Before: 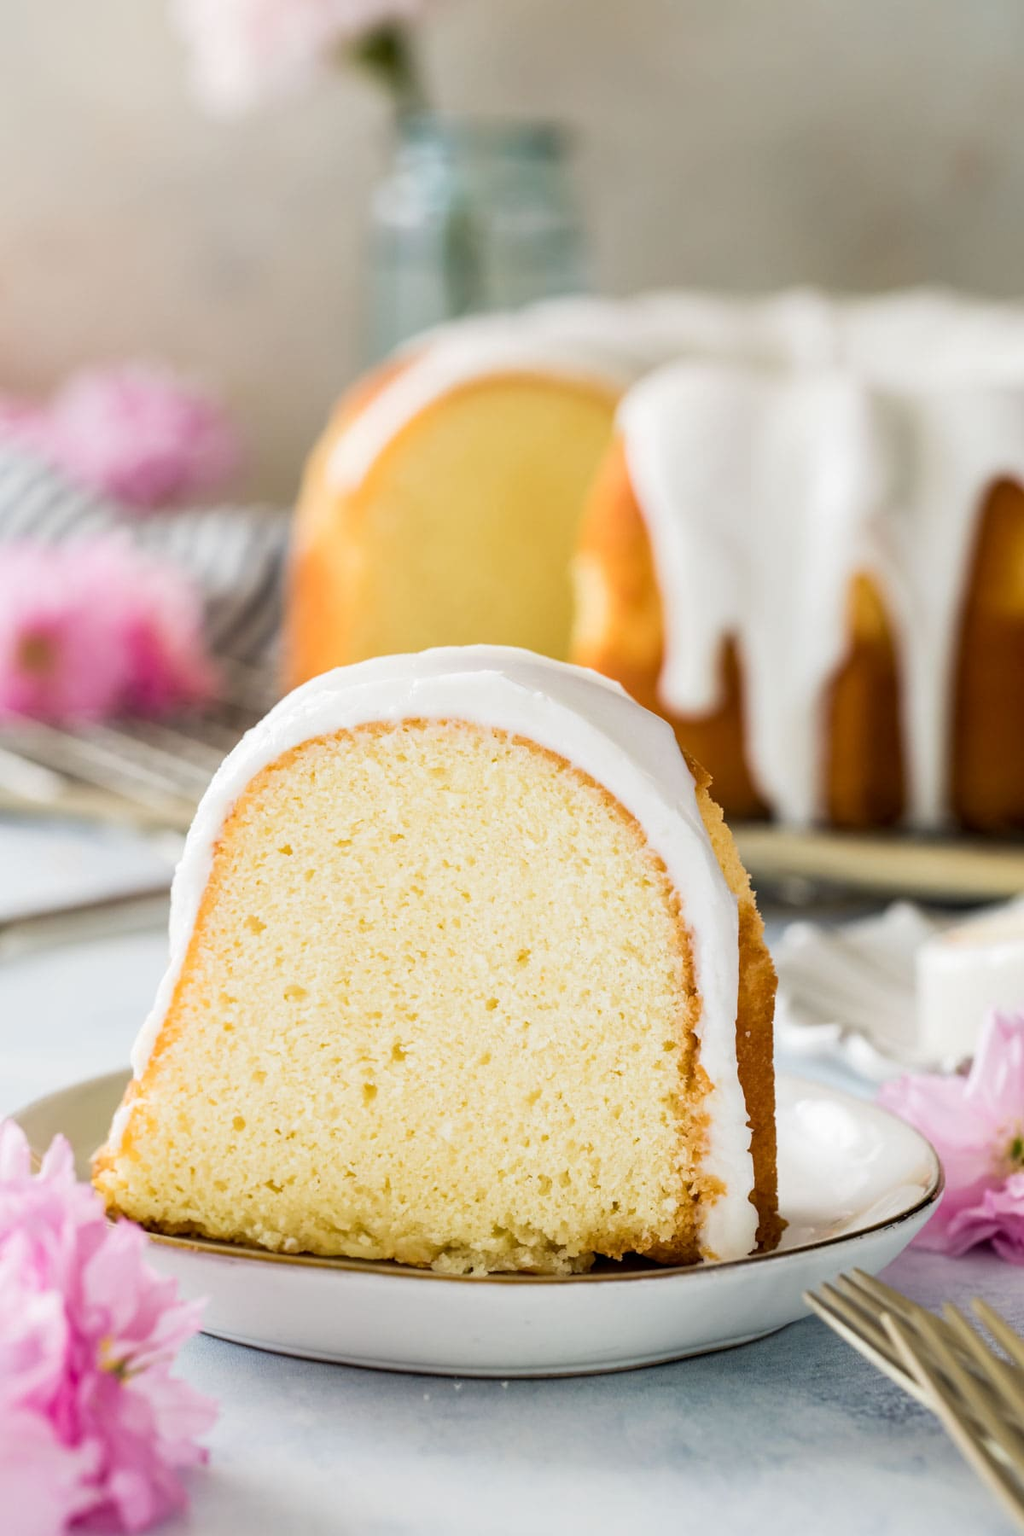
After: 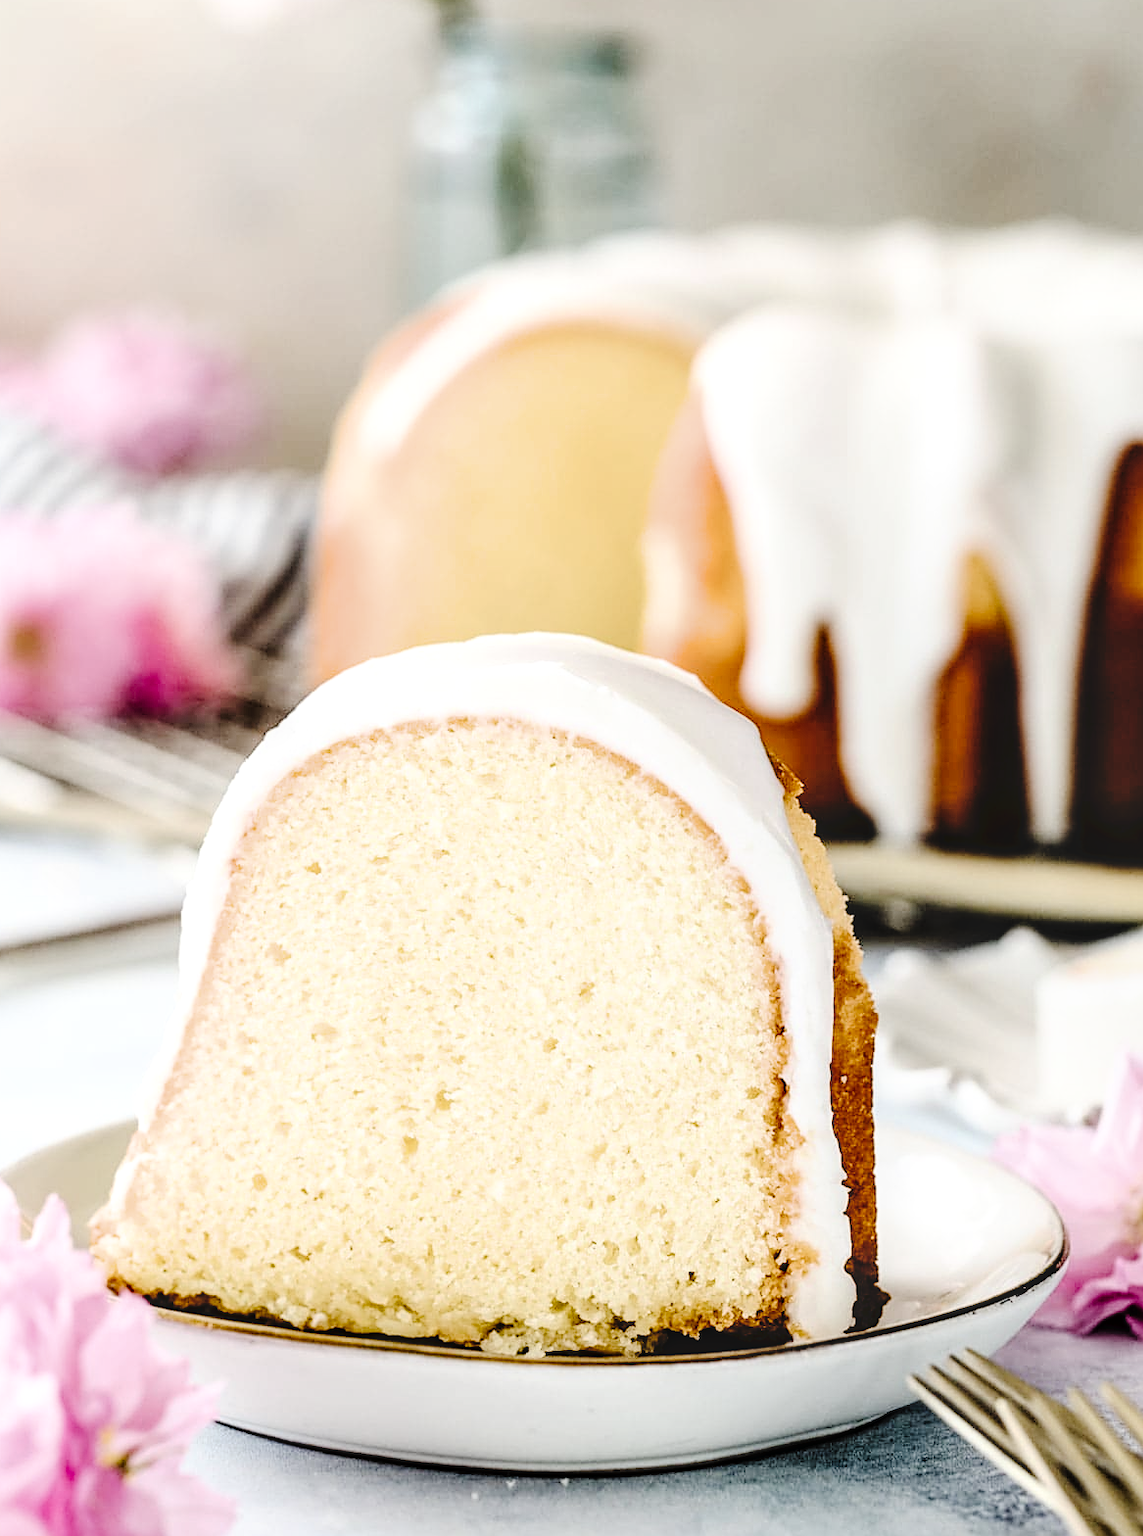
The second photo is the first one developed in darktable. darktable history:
local contrast: on, module defaults
sharpen: on, module defaults
filmic rgb: black relative exposure -3.74 EV, white relative exposure 2.4 EV, threshold 5.99 EV, dynamic range scaling -49.66%, hardness 3.47, latitude 30.03%, contrast 1.817, enable highlight reconstruction true
crop: left 1.288%, top 6.165%, right 1.42%, bottom 6.691%
tone equalizer: edges refinement/feathering 500, mask exposure compensation -1.57 EV, preserve details no
tone curve: curves: ch0 [(0, 0) (0.003, 0.031) (0.011, 0.033) (0.025, 0.038) (0.044, 0.049) (0.069, 0.059) (0.1, 0.071) (0.136, 0.093) (0.177, 0.142) (0.224, 0.204) (0.277, 0.292) (0.335, 0.387) (0.399, 0.484) (0.468, 0.567) (0.543, 0.643) (0.623, 0.712) (0.709, 0.776) (0.801, 0.837) (0.898, 0.903) (1, 1)], preserve colors none
